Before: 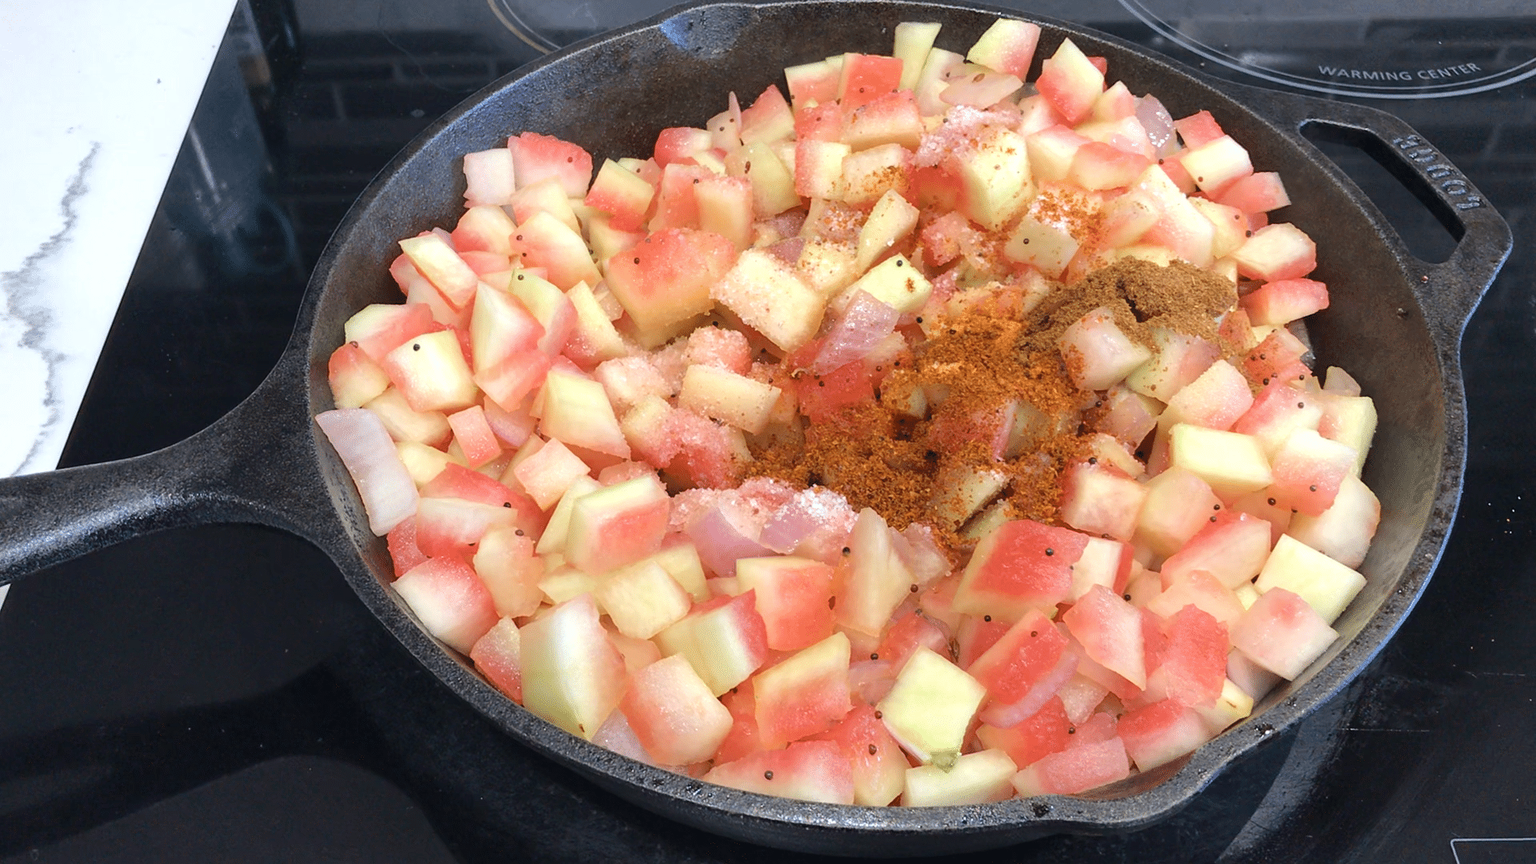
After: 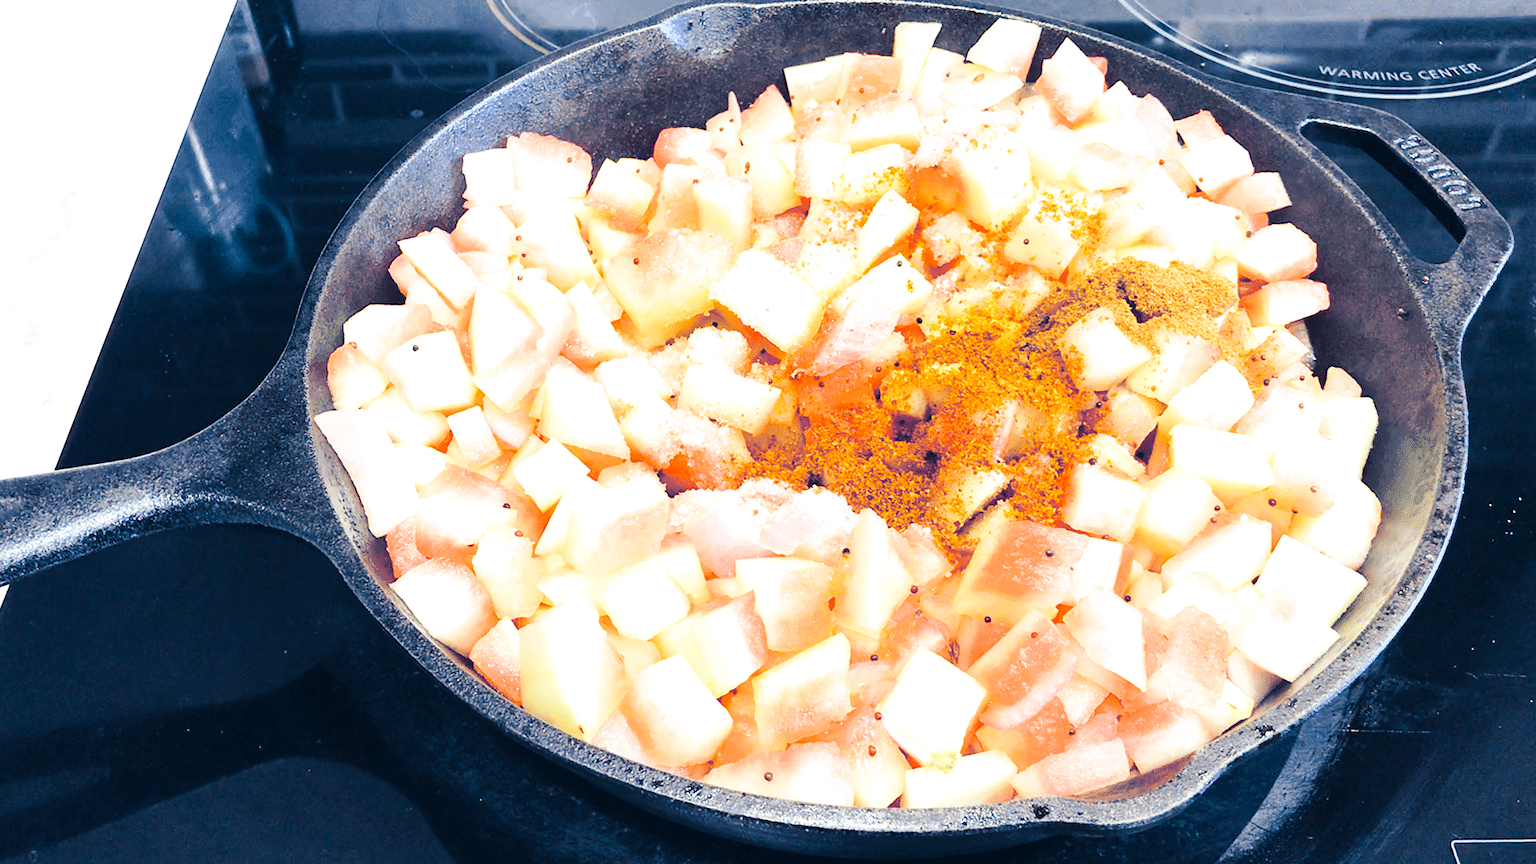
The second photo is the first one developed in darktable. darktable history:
split-toning: shadows › hue 226.8°, shadows › saturation 0.84
exposure: black level correction 0, exposure 0.95 EV, compensate exposure bias true, compensate highlight preservation false
base curve: curves: ch0 [(0, 0) (0.032, 0.025) (0.121, 0.166) (0.206, 0.329) (0.605, 0.79) (1, 1)], preserve colors none
crop and rotate: left 0.126%
color balance: output saturation 110%
